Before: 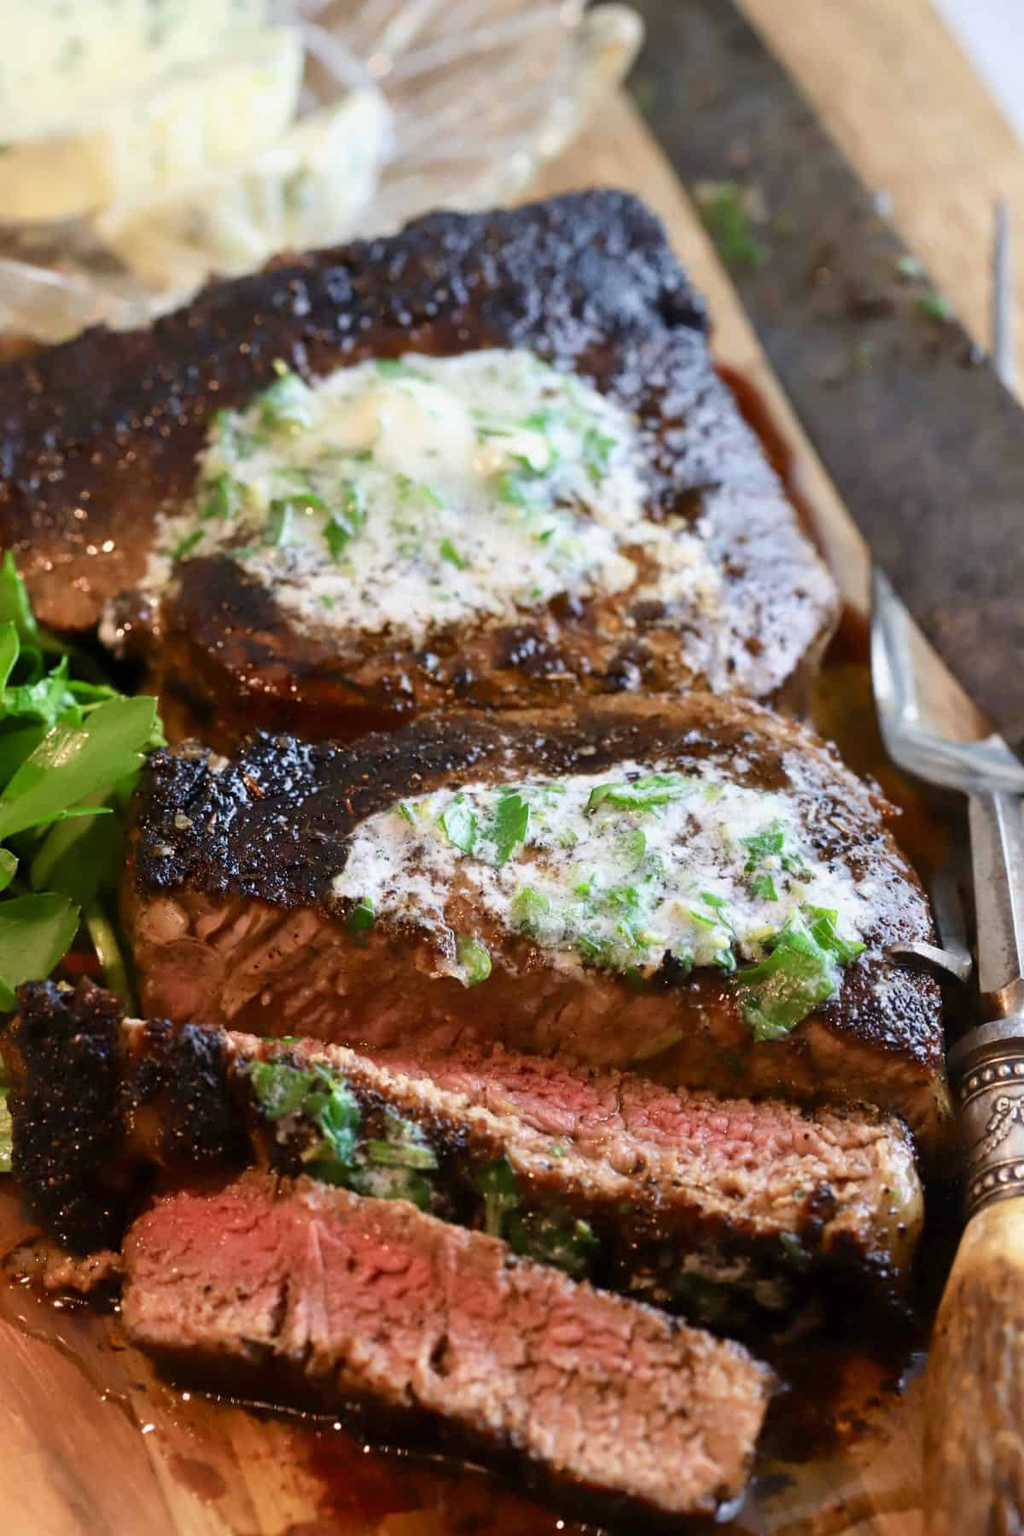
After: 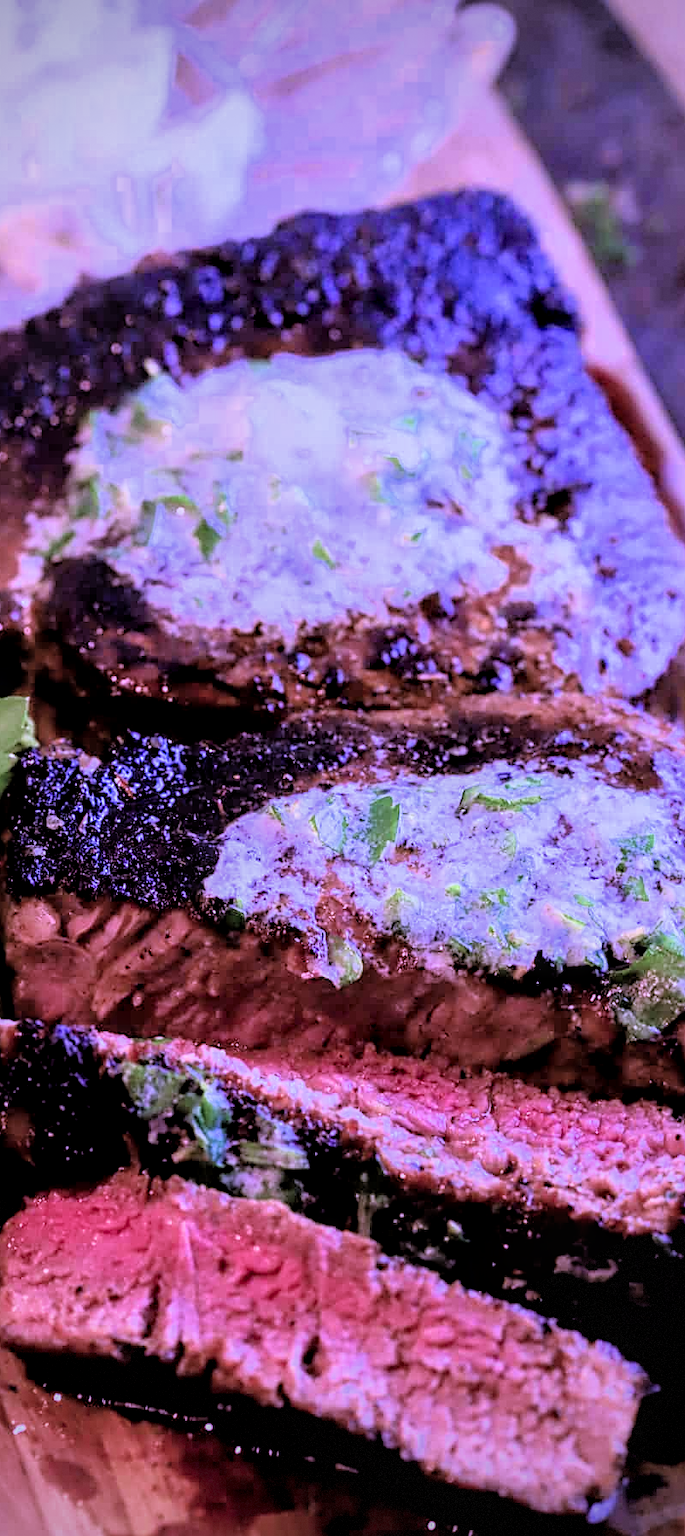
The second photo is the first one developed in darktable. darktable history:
local contrast: on, module defaults
color calibration: output R [0.994, 0.059, -0.119, 0], output G [-0.036, 1.09, -0.119, 0], output B [0.078, -0.108, 0.961, 0], illuminant custom, x 0.379, y 0.481, temperature 4475.98 K
color correction: highlights a* -8.53, highlights b* 3.16
vignetting: fall-off start 71.43%, brightness -0.432, saturation -0.196, dithering 8-bit output
filmic rgb: black relative exposure -3.92 EV, white relative exposure 3.14 EV, hardness 2.87, color science v6 (2022)
sharpen: amount 0.494
crop and rotate: left 12.664%, right 20.405%
tone equalizer: -8 EV -0.418 EV, -7 EV -0.379 EV, -6 EV -0.328 EV, -5 EV -0.186 EV, -3 EV 0.243 EV, -2 EV 0.333 EV, -1 EV 0.375 EV, +0 EV 0.399 EV, luminance estimator HSV value / RGB max
